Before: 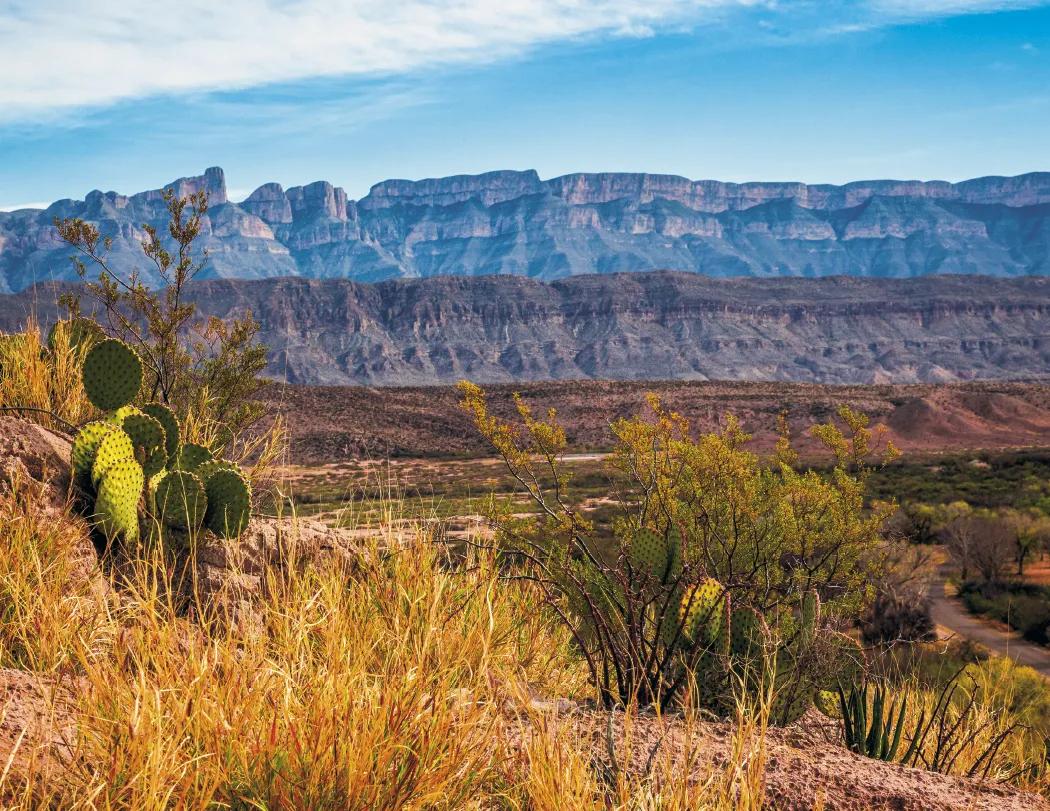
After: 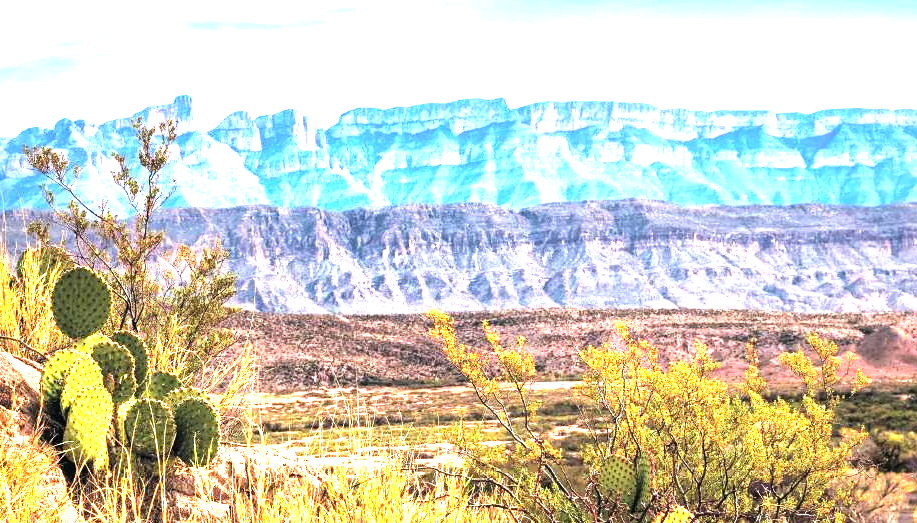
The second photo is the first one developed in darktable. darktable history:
crop: left 3.015%, top 8.969%, right 9.647%, bottom 26.457%
tone equalizer: -8 EV -0.75 EV, -7 EV -0.7 EV, -6 EV -0.6 EV, -5 EV -0.4 EV, -3 EV 0.4 EV, -2 EV 0.6 EV, -1 EV 0.7 EV, +0 EV 0.75 EV, edges refinement/feathering 500, mask exposure compensation -1.57 EV, preserve details no
exposure: black level correction 0, exposure 1.675 EV, compensate exposure bias true, compensate highlight preservation false
